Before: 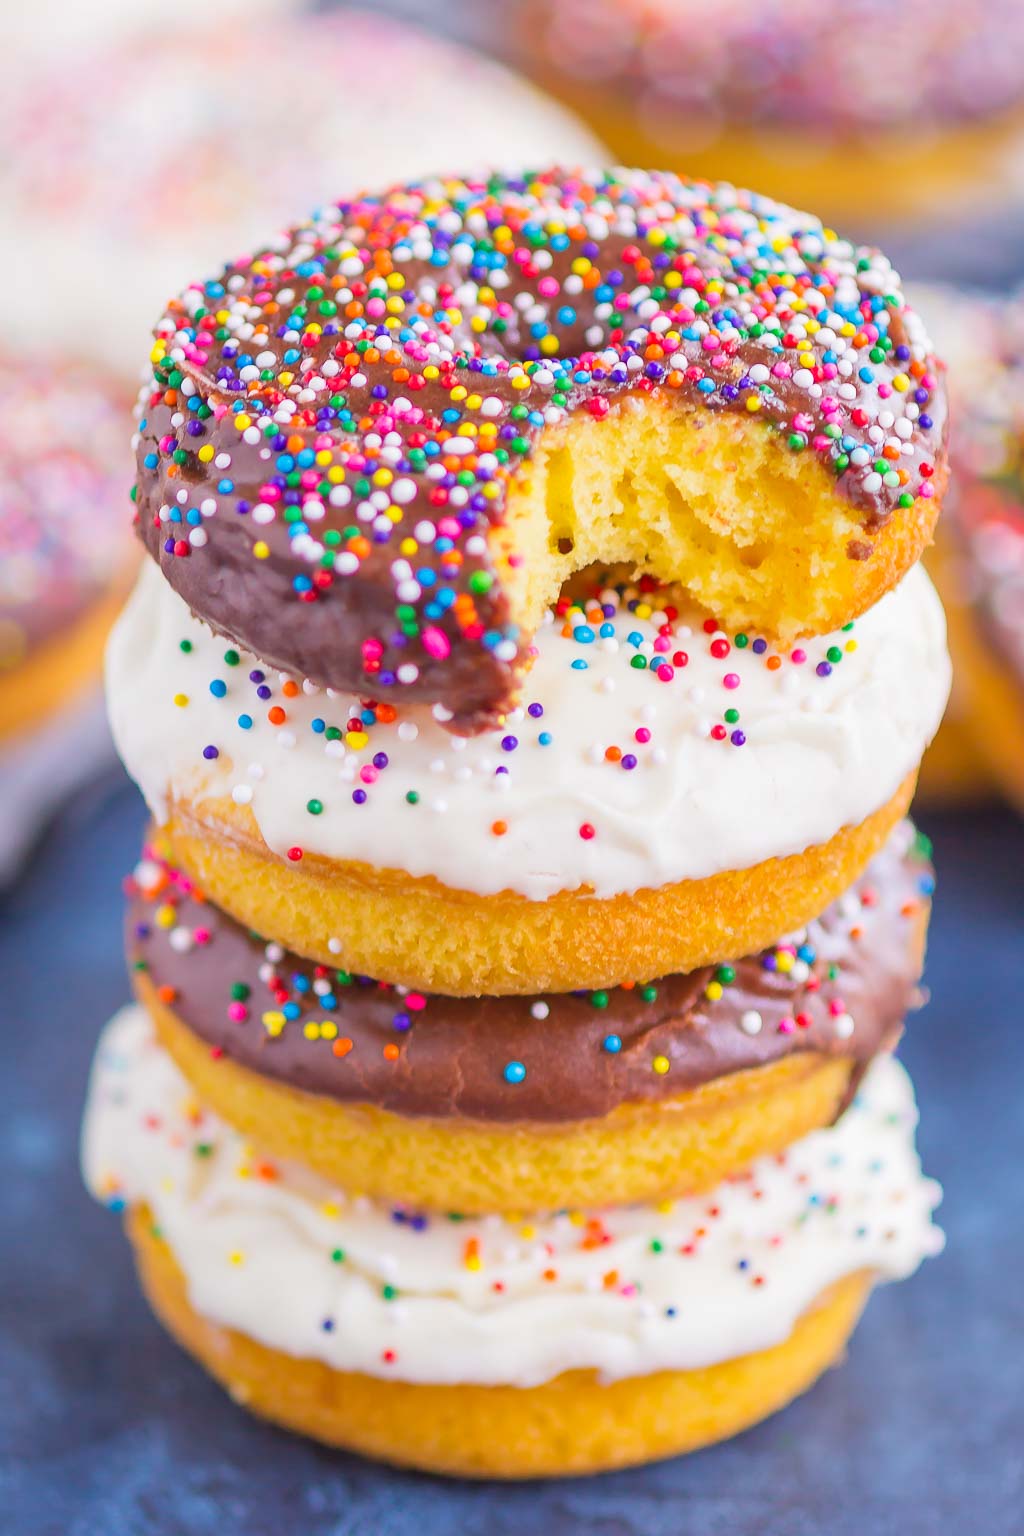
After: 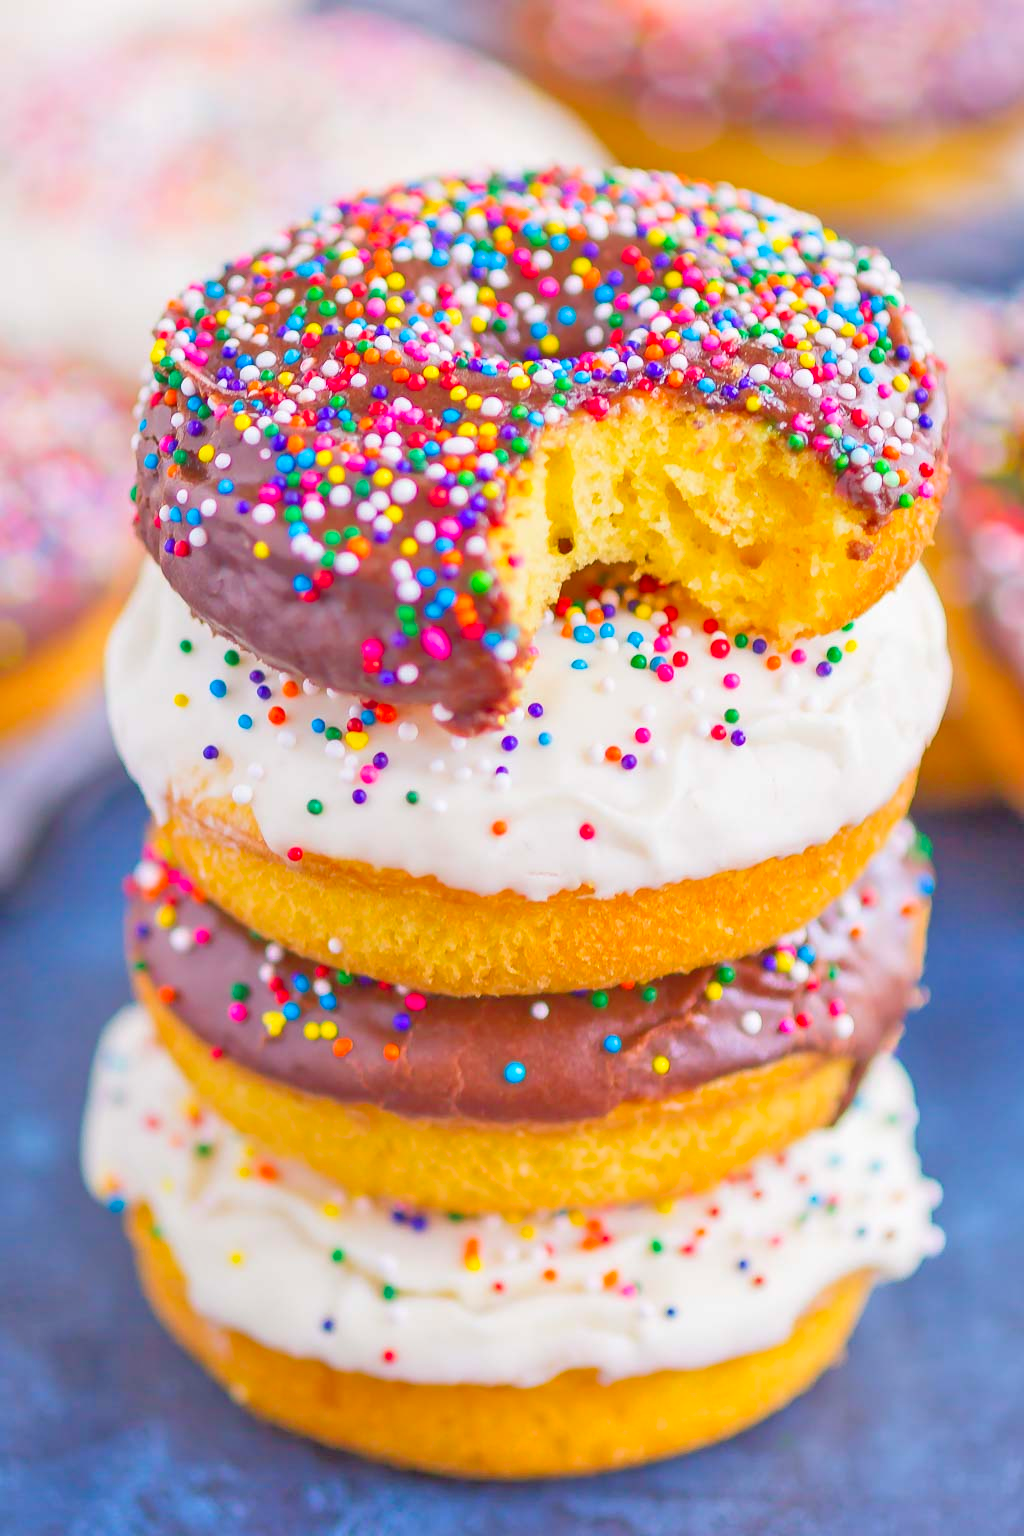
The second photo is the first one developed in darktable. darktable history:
tone equalizer: -7 EV 0.153 EV, -6 EV 0.561 EV, -5 EV 1.13 EV, -4 EV 1.35 EV, -3 EV 1.18 EV, -2 EV 0.6 EV, -1 EV 0.168 EV
contrast brightness saturation: saturation 0.178
